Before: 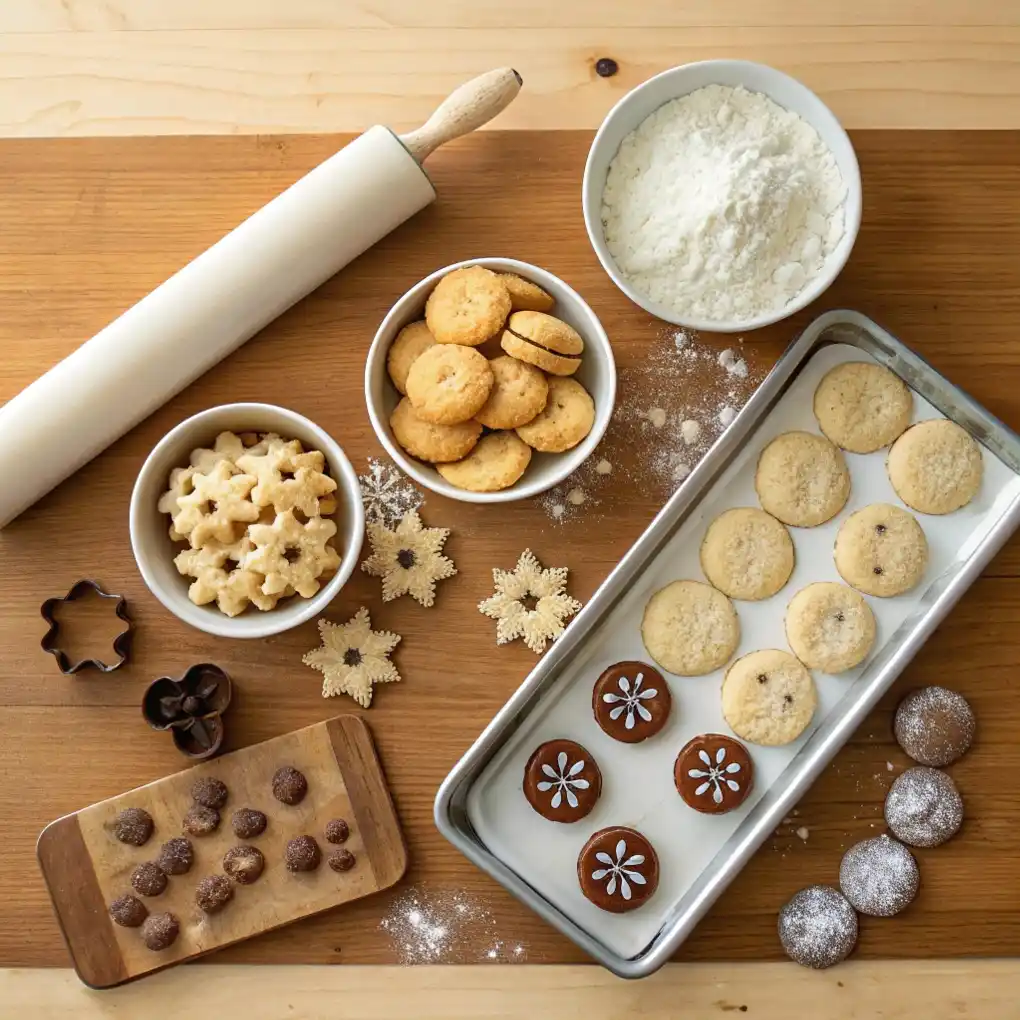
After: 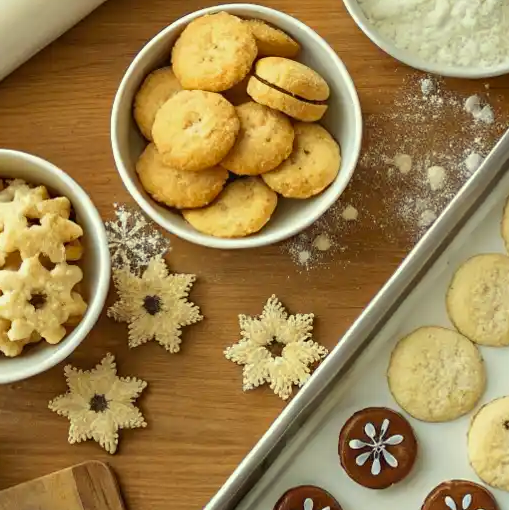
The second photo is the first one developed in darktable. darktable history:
color correction: highlights a* -5.94, highlights b* 11.19
crop: left 25%, top 25%, right 25%, bottom 25%
